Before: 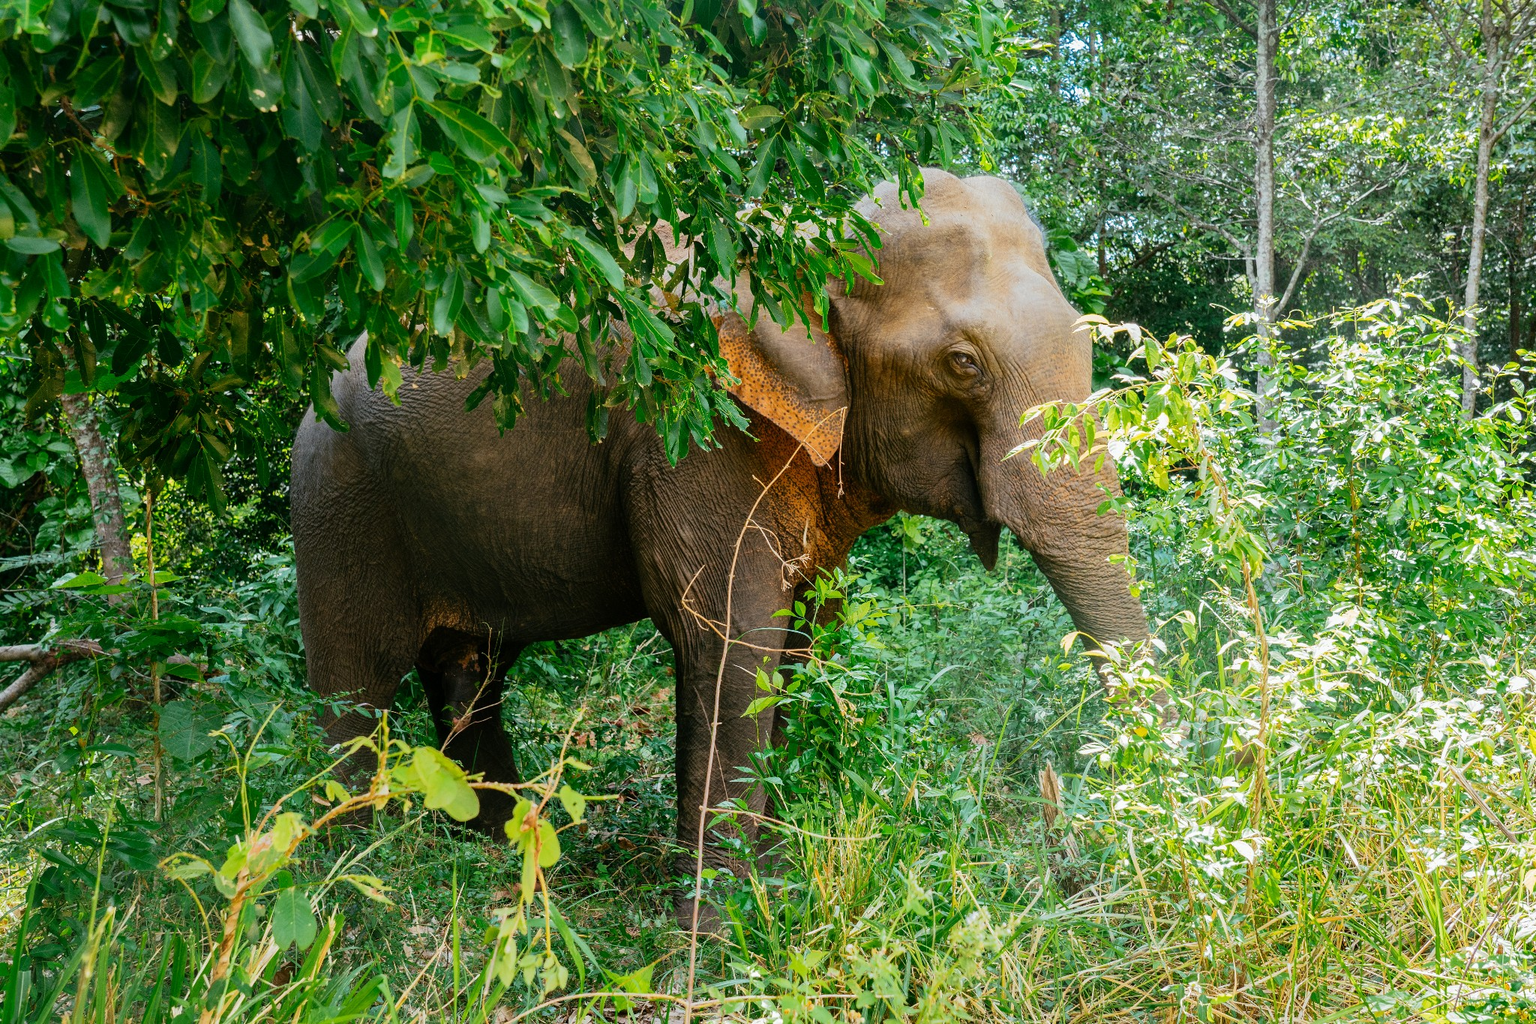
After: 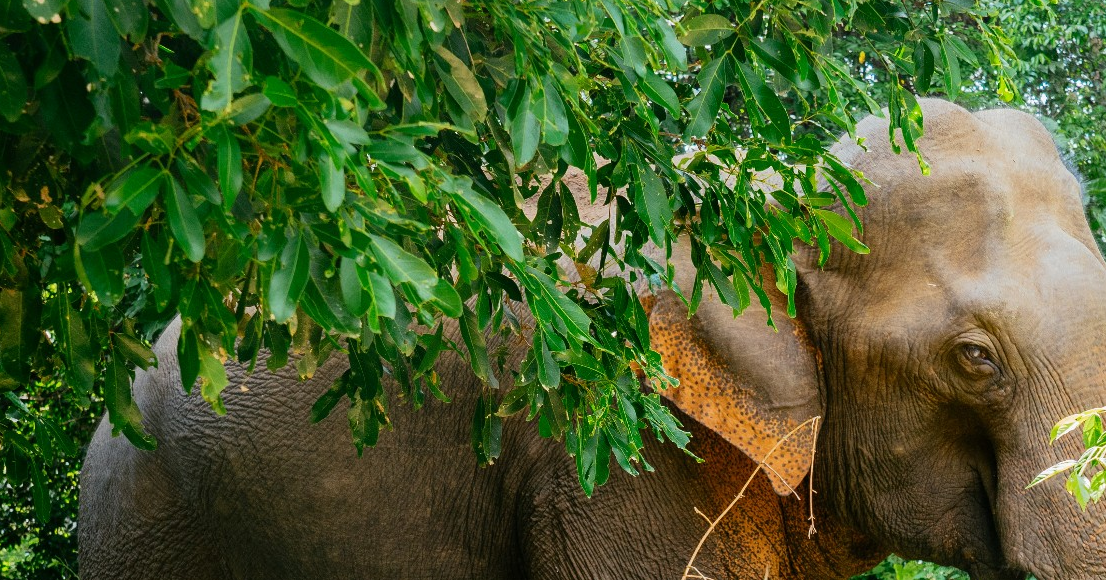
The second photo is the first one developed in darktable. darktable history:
crop: left 15.093%, top 9.233%, right 30.855%, bottom 48.225%
